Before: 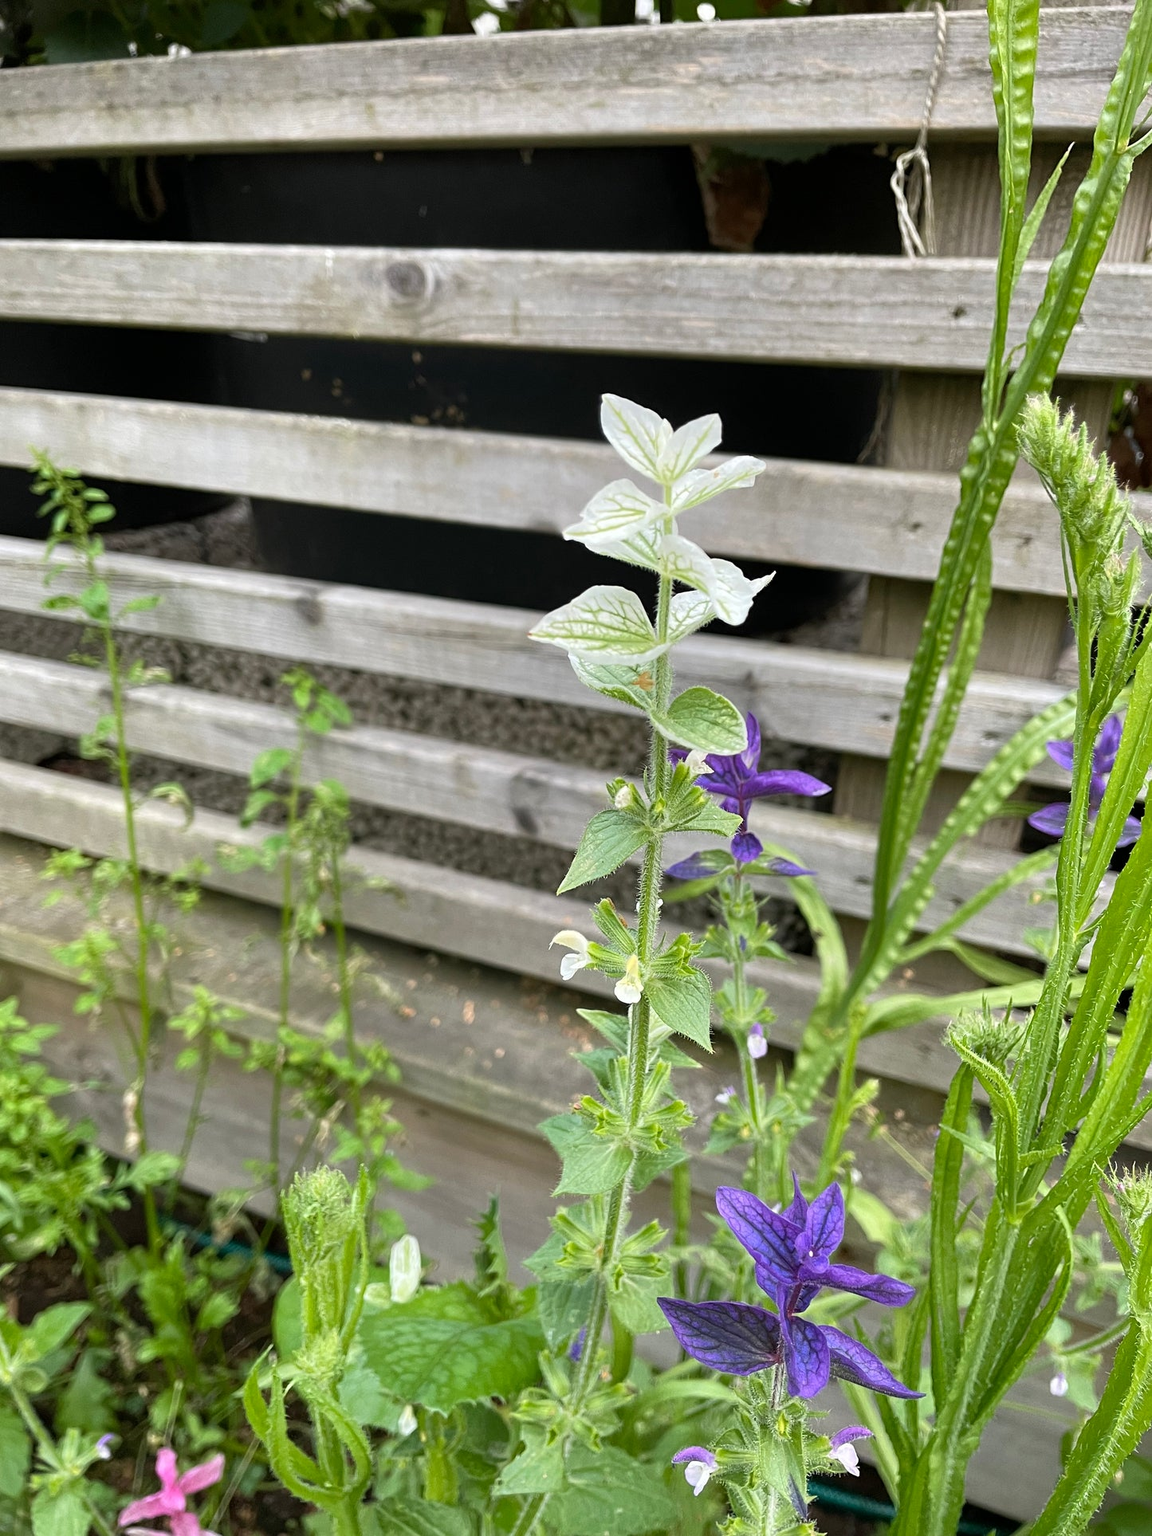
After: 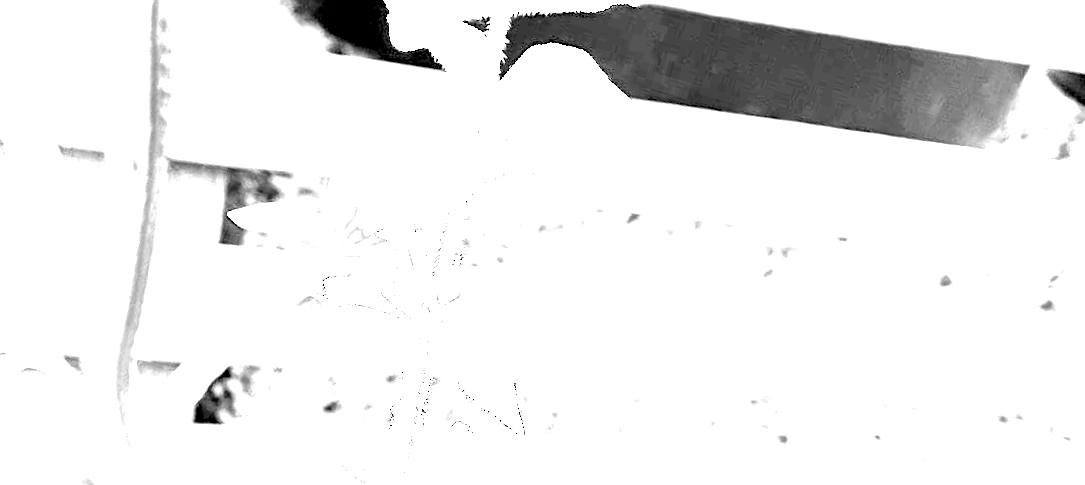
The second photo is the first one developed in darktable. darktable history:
crop and rotate: angle 16.12°, top 30.835%, bottom 35.653%
rgb levels: levels [[0.01, 0.419, 0.839], [0, 0.5, 1], [0, 0.5, 1]]
color zones: curves: ch0 [(0, 0.5) (0.125, 0.4) (0.25, 0.5) (0.375, 0.4) (0.5, 0.4) (0.625, 0.35) (0.75, 0.35) (0.875, 0.5)]; ch1 [(0, 0.35) (0.125, 0.45) (0.25, 0.35) (0.375, 0.35) (0.5, 0.35) (0.625, 0.35) (0.75, 0.45) (0.875, 0.35)]; ch2 [(0, 0.6) (0.125, 0.5) (0.25, 0.5) (0.375, 0.6) (0.5, 0.6) (0.625, 0.5) (0.75, 0.5) (0.875, 0.5)]
monochrome: on, module defaults
exposure: black level correction 0.001, exposure 0.5 EV, compensate exposure bias true, compensate highlight preservation false
white balance: red 8, blue 8
